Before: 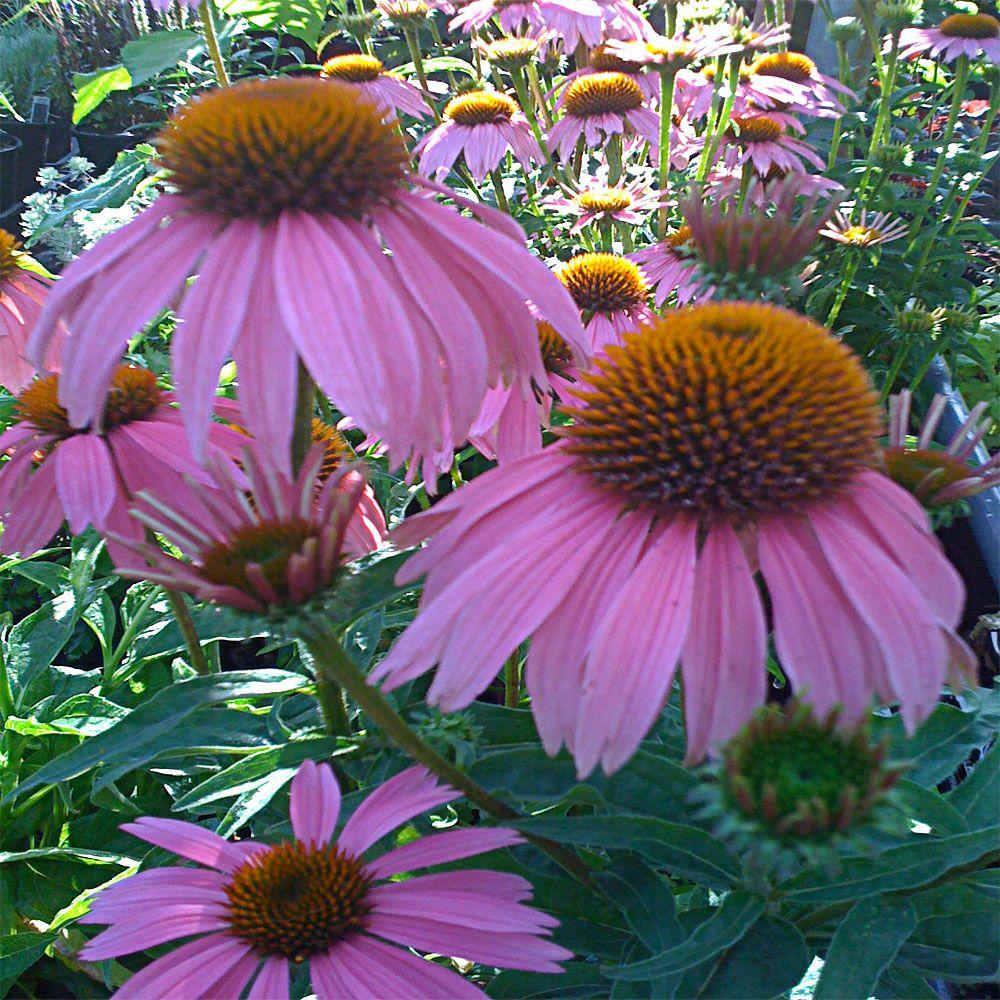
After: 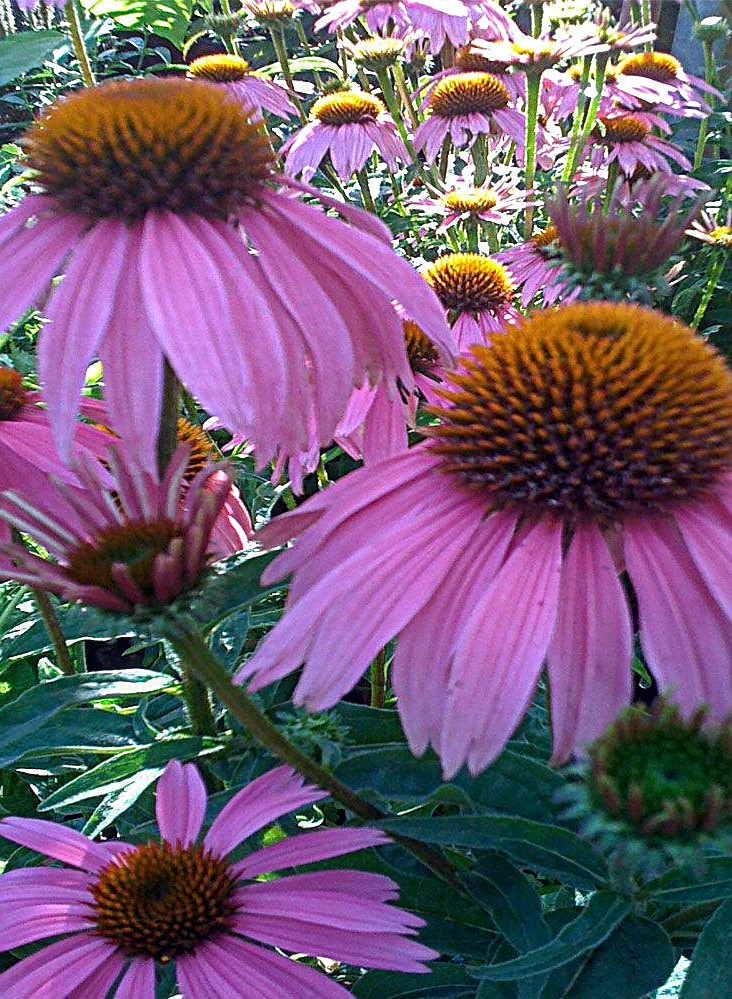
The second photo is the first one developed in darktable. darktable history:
crop: left 13.443%, right 13.31%
local contrast: on, module defaults
sharpen: on, module defaults
color balance: gamma [0.9, 0.988, 0.975, 1.025], gain [1.05, 1, 1, 1]
